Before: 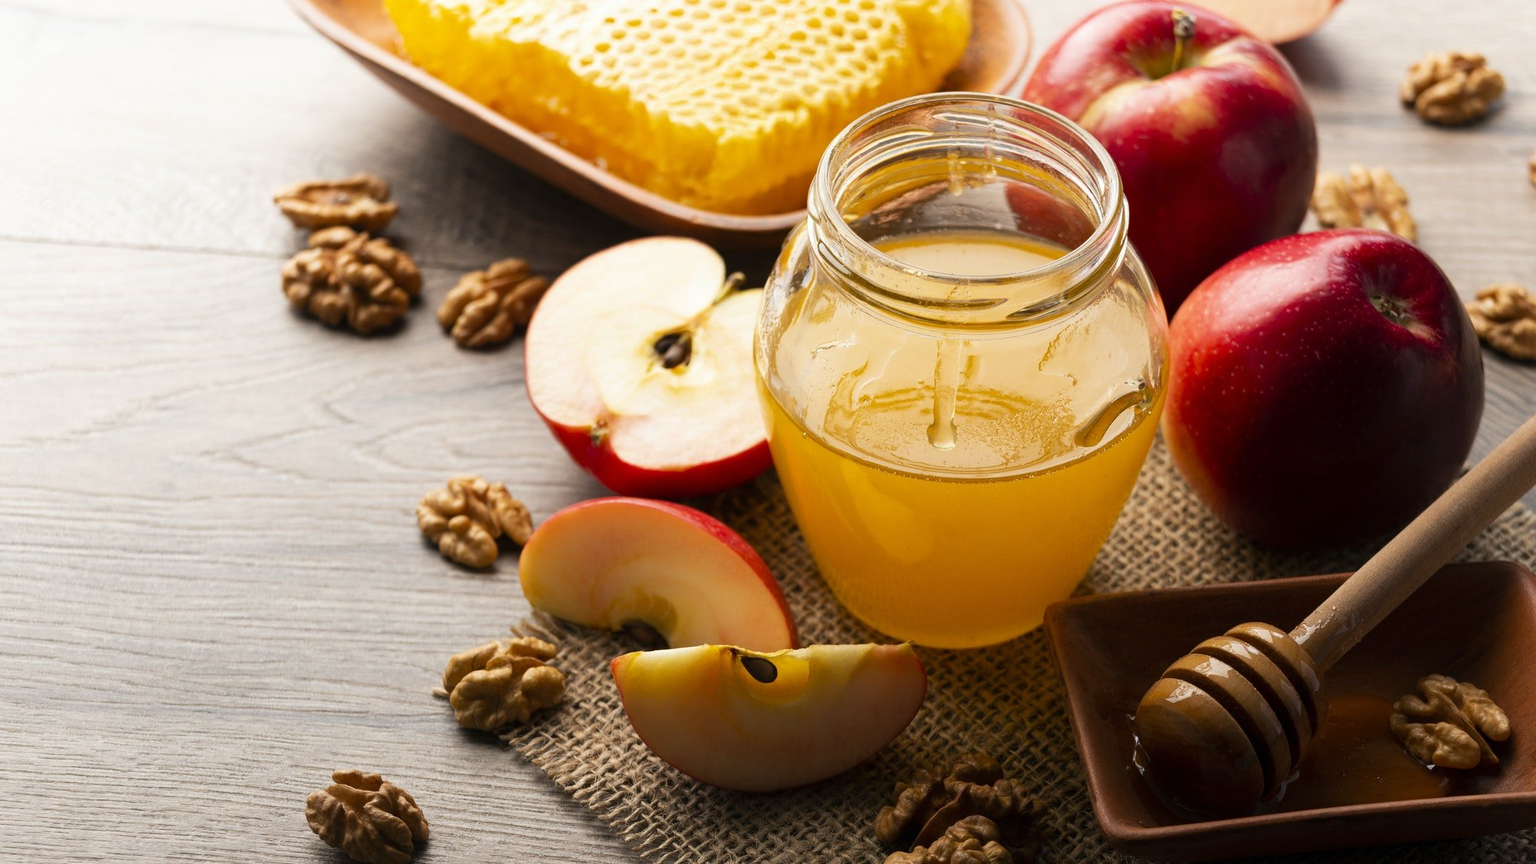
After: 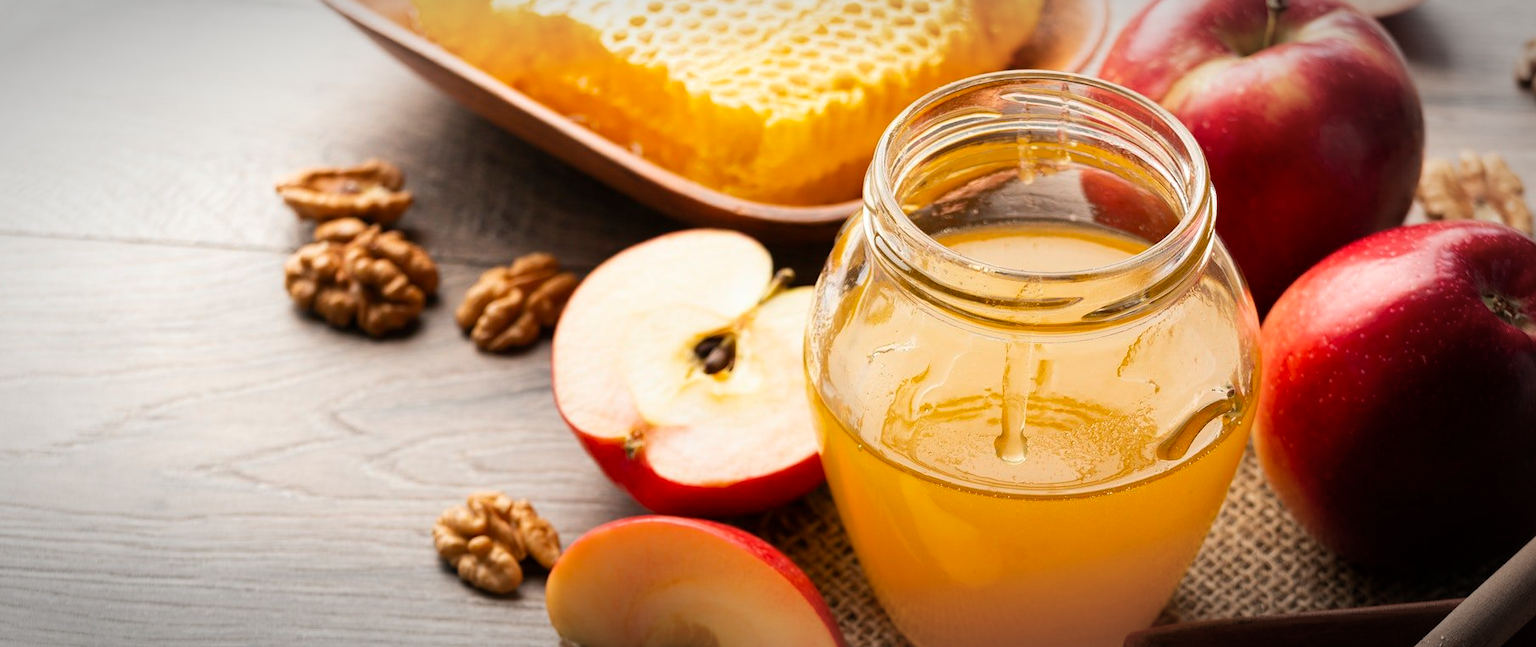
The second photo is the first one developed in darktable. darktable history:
crop: left 1.54%, top 3.365%, right 7.553%, bottom 28.476%
vignetting: automatic ratio true
